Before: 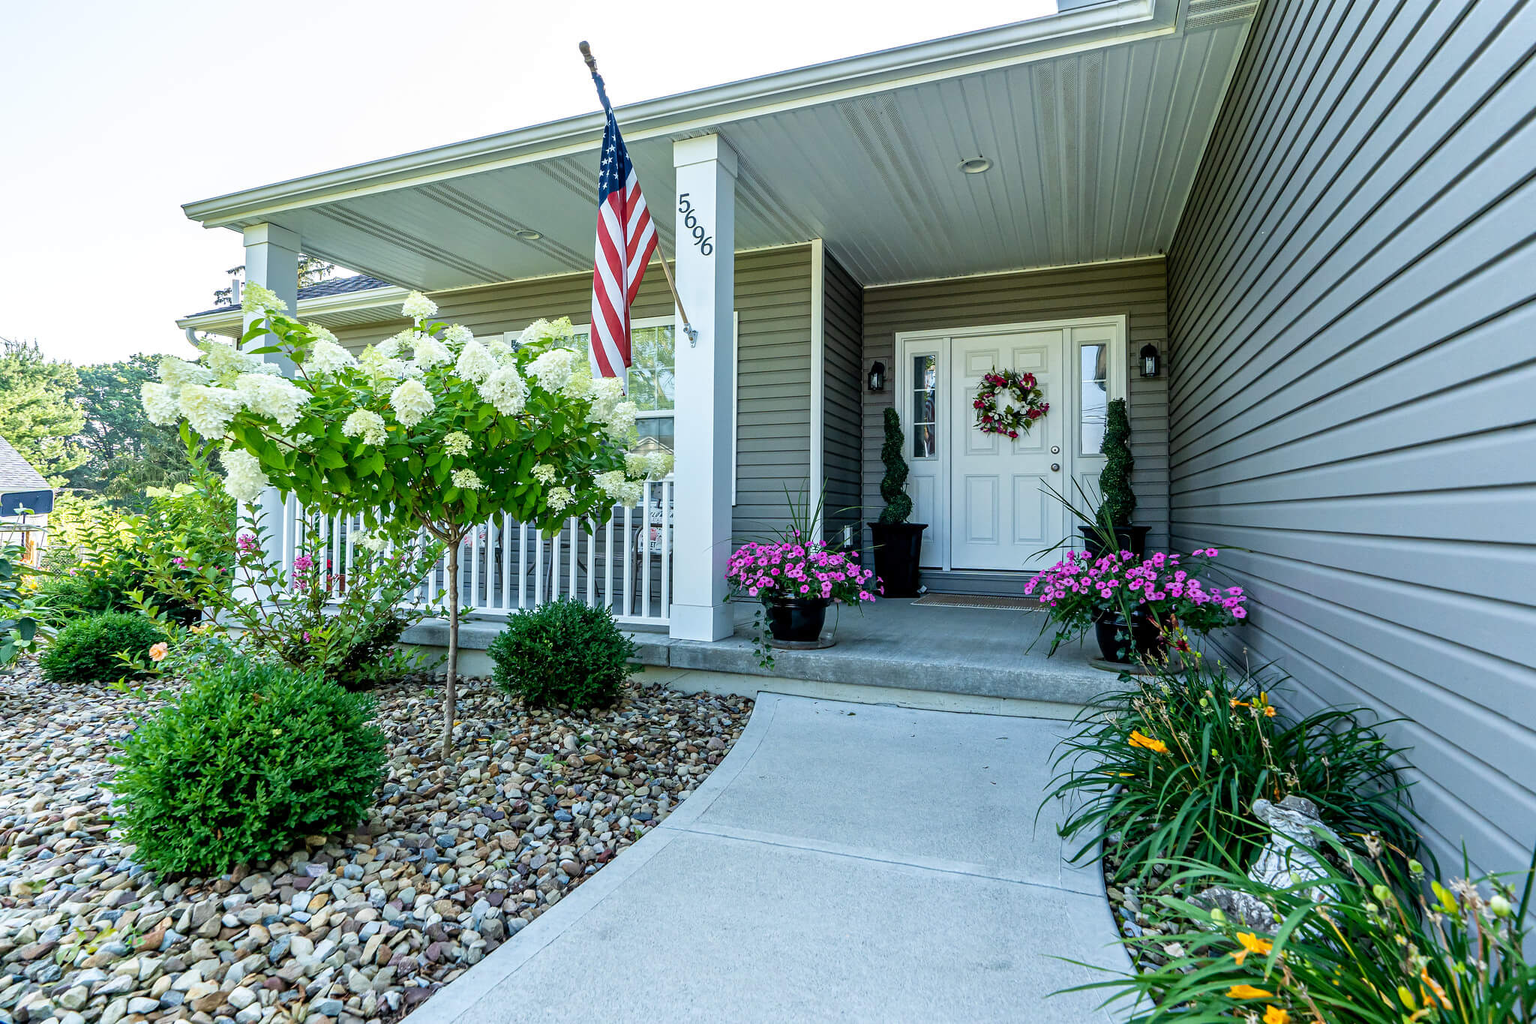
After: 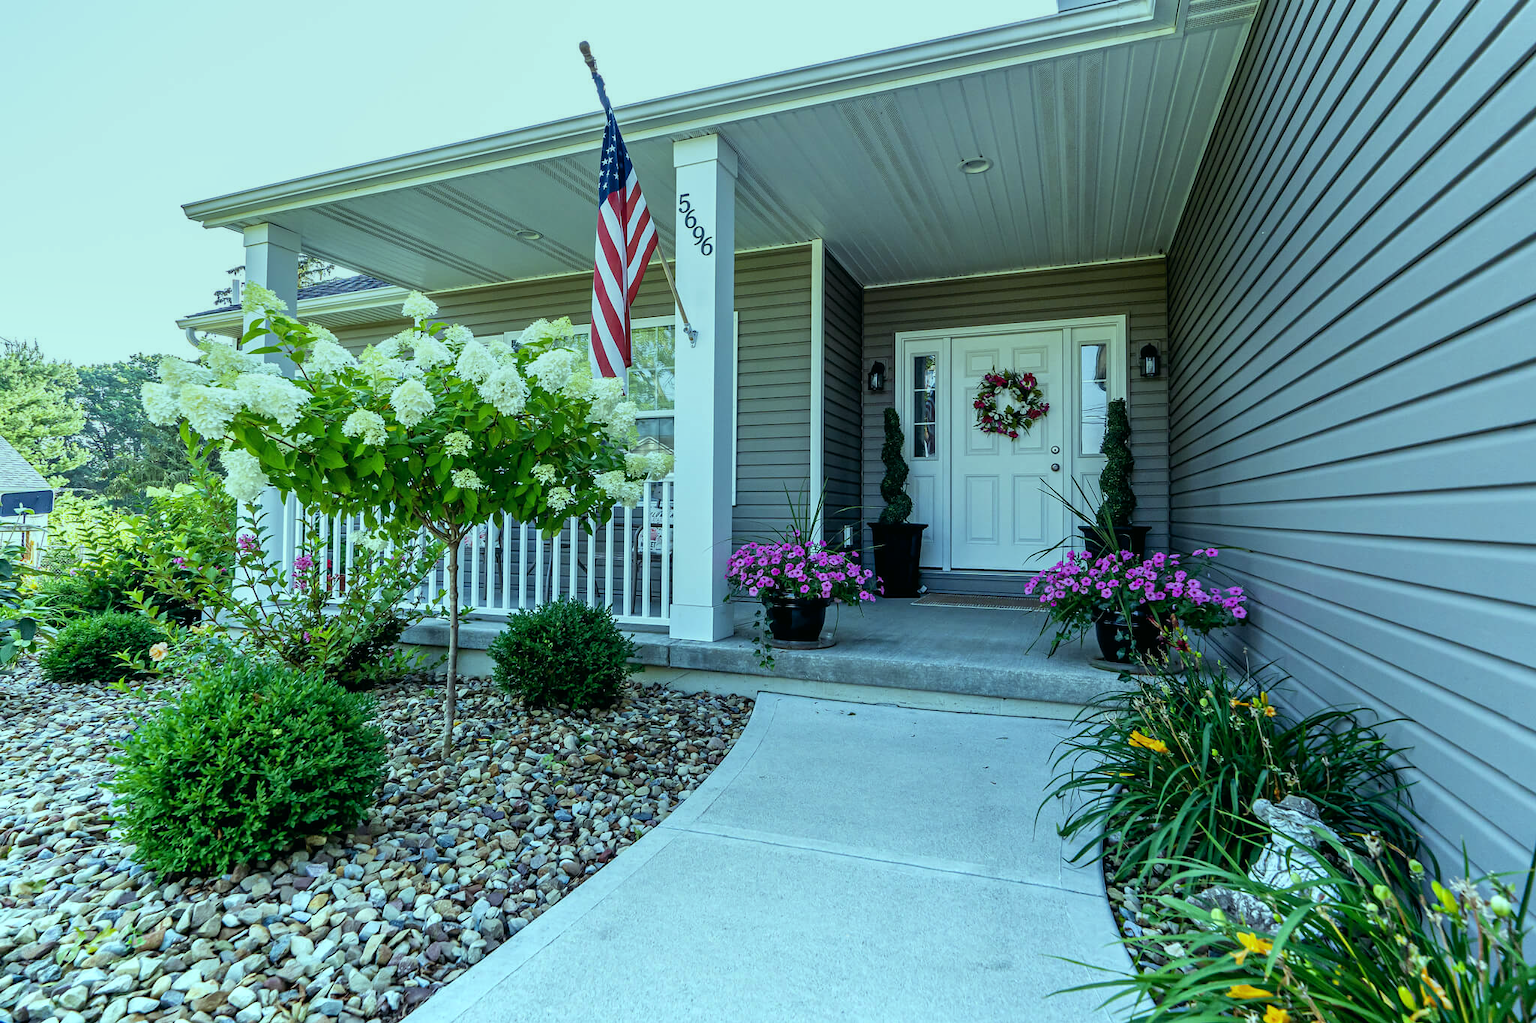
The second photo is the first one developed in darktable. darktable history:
color balance: mode lift, gamma, gain (sRGB), lift [0.997, 0.979, 1.021, 1.011], gamma [1, 1.084, 0.916, 0.998], gain [1, 0.87, 1.13, 1.101], contrast 4.55%, contrast fulcrum 38.24%, output saturation 104.09%
graduated density: rotation 5.63°, offset 76.9
